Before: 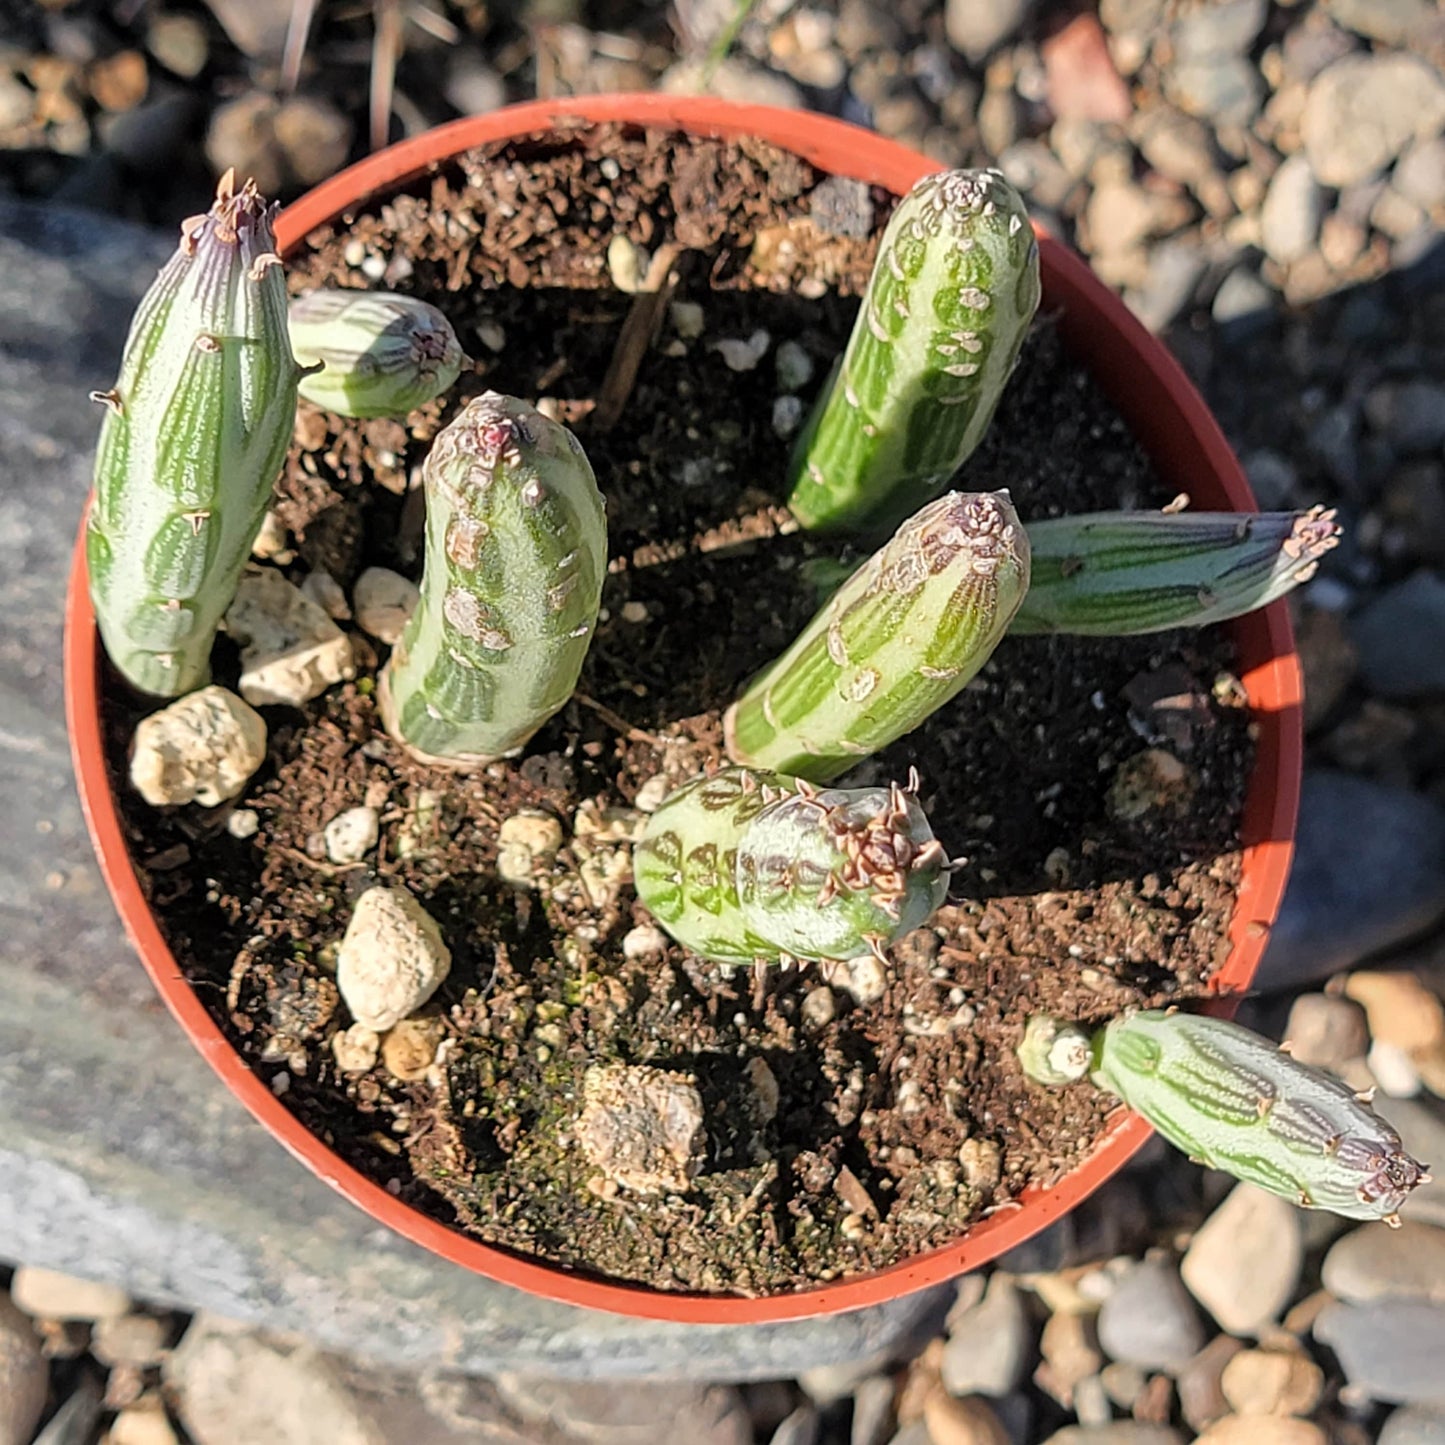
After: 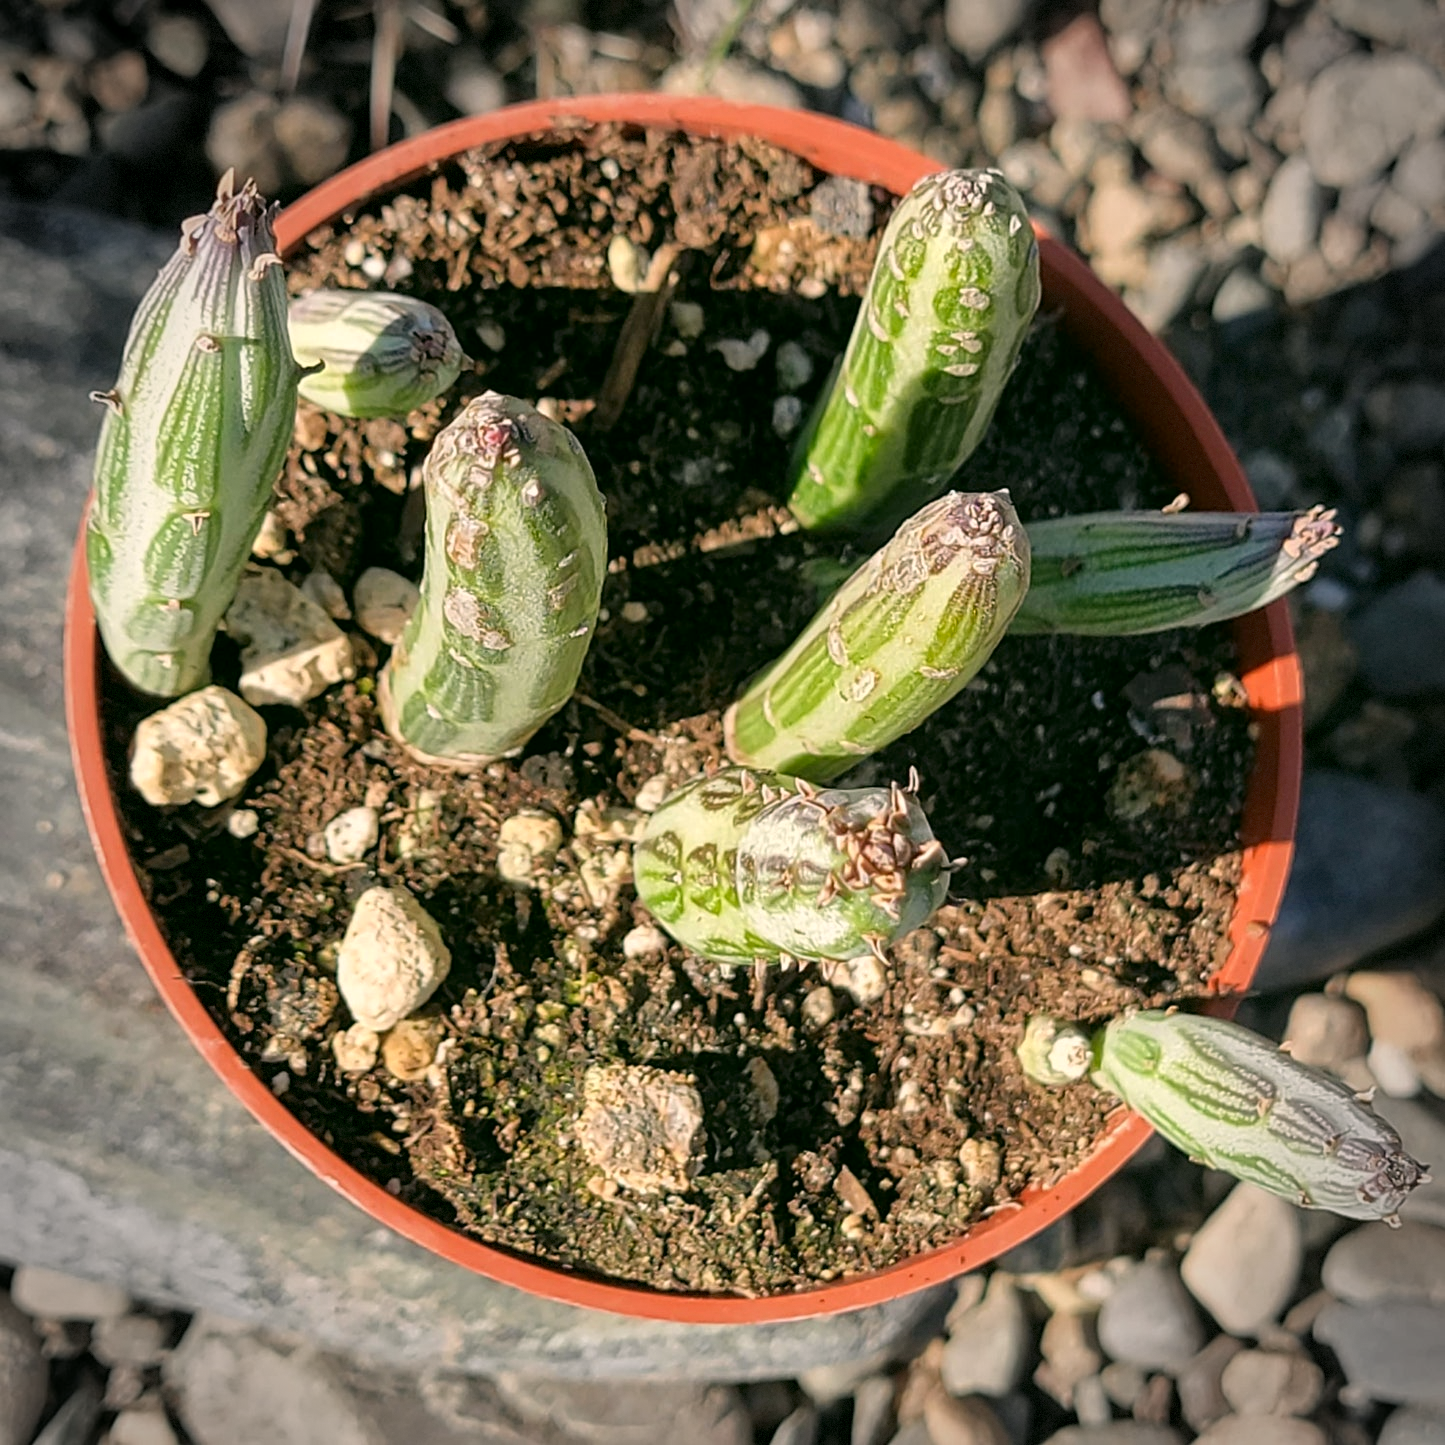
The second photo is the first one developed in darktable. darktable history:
vignetting: fall-off start 73.87%, dithering 8-bit output
color correction: highlights a* 4.42, highlights b* 4.98, shadows a* -7.49, shadows b* 4.89
